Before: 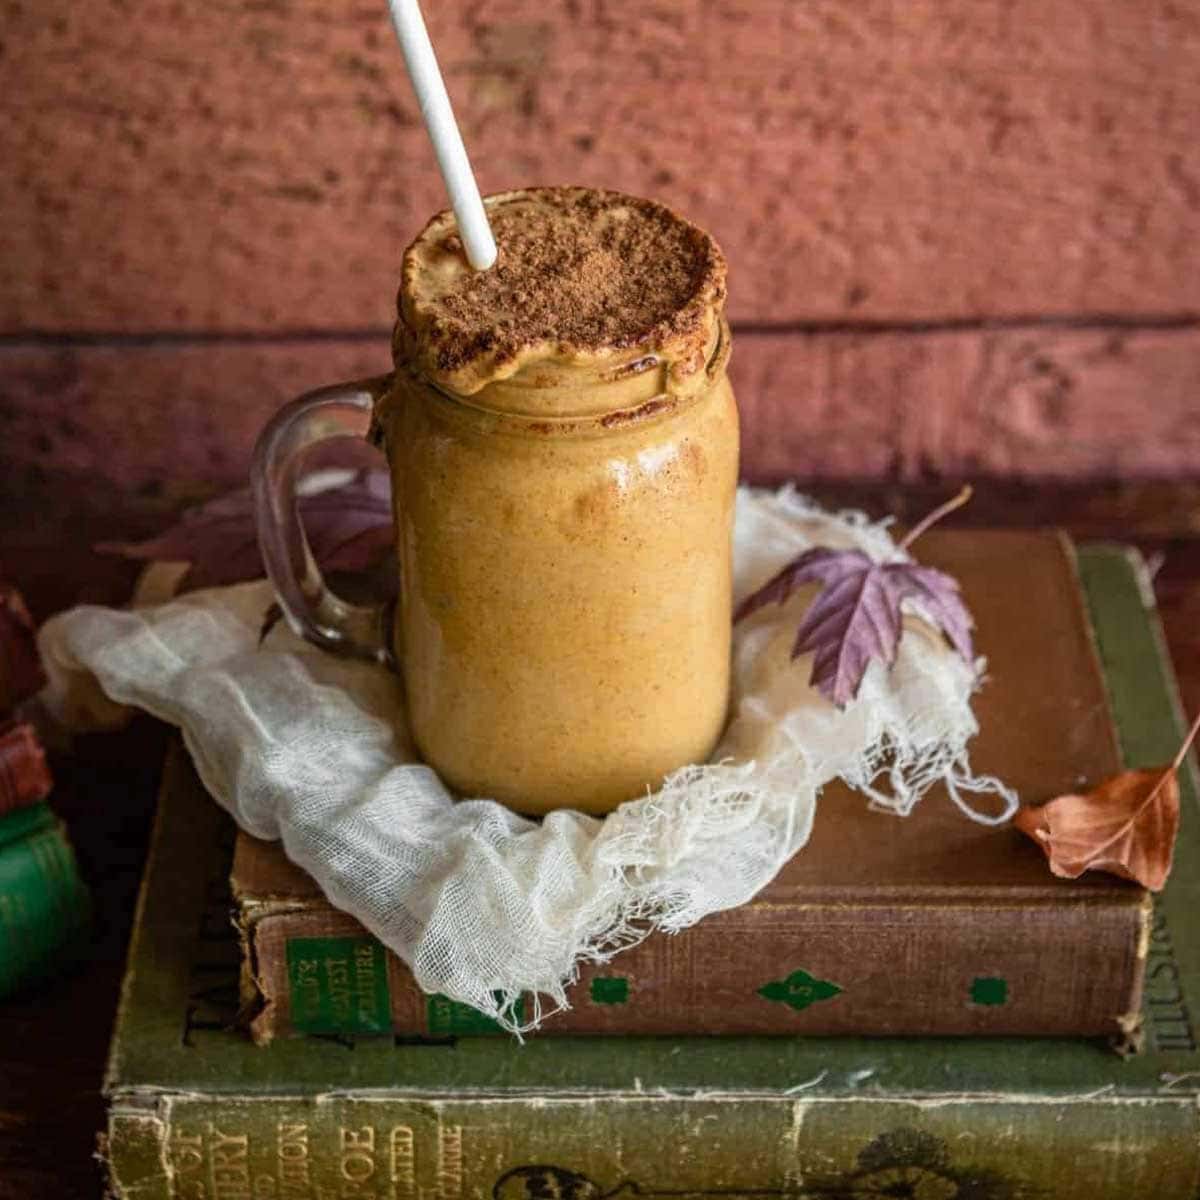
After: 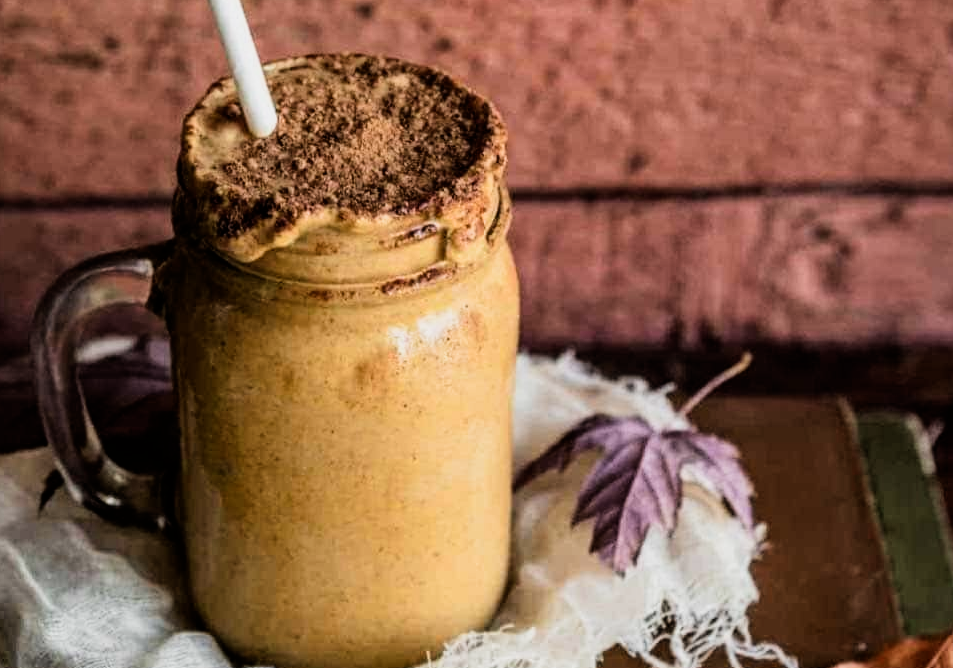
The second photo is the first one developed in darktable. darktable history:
filmic rgb: black relative exposure -5 EV, white relative exposure 3.5 EV, hardness 3.19, contrast 1.5, highlights saturation mix -50%
crop: left 18.38%, top 11.092%, right 2.134%, bottom 33.217%
